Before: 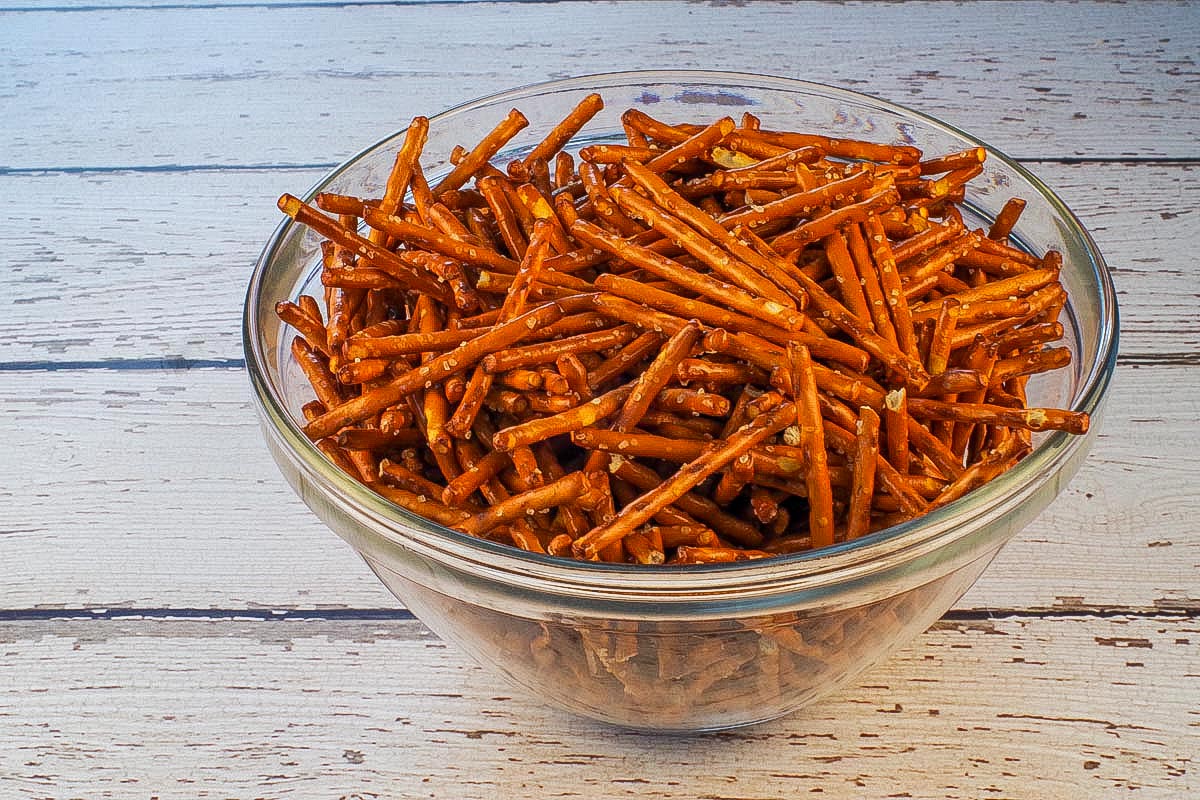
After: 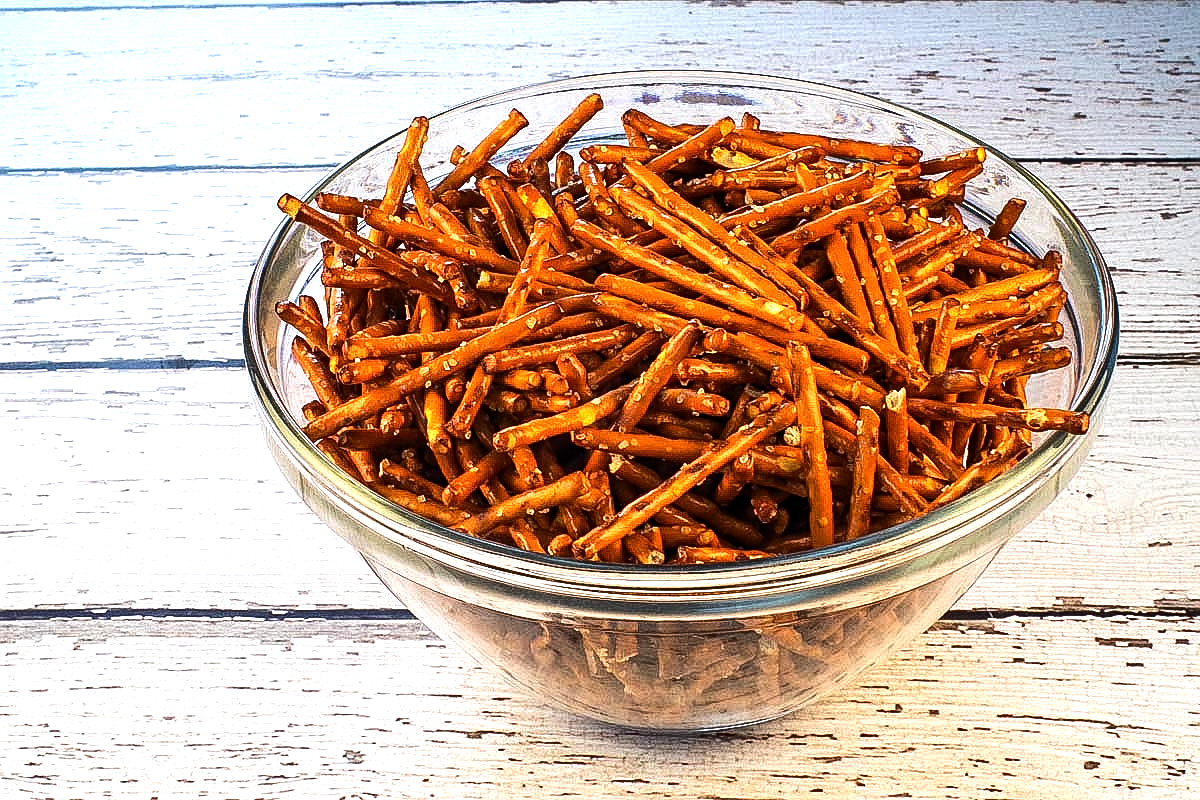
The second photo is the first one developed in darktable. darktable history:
sharpen: amount 0.2
tone equalizer: -8 EV -1.08 EV, -7 EV -1.01 EV, -6 EV -0.867 EV, -5 EV -0.578 EV, -3 EV 0.578 EV, -2 EV 0.867 EV, -1 EV 1.01 EV, +0 EV 1.08 EV, edges refinement/feathering 500, mask exposure compensation -1.57 EV, preserve details no
